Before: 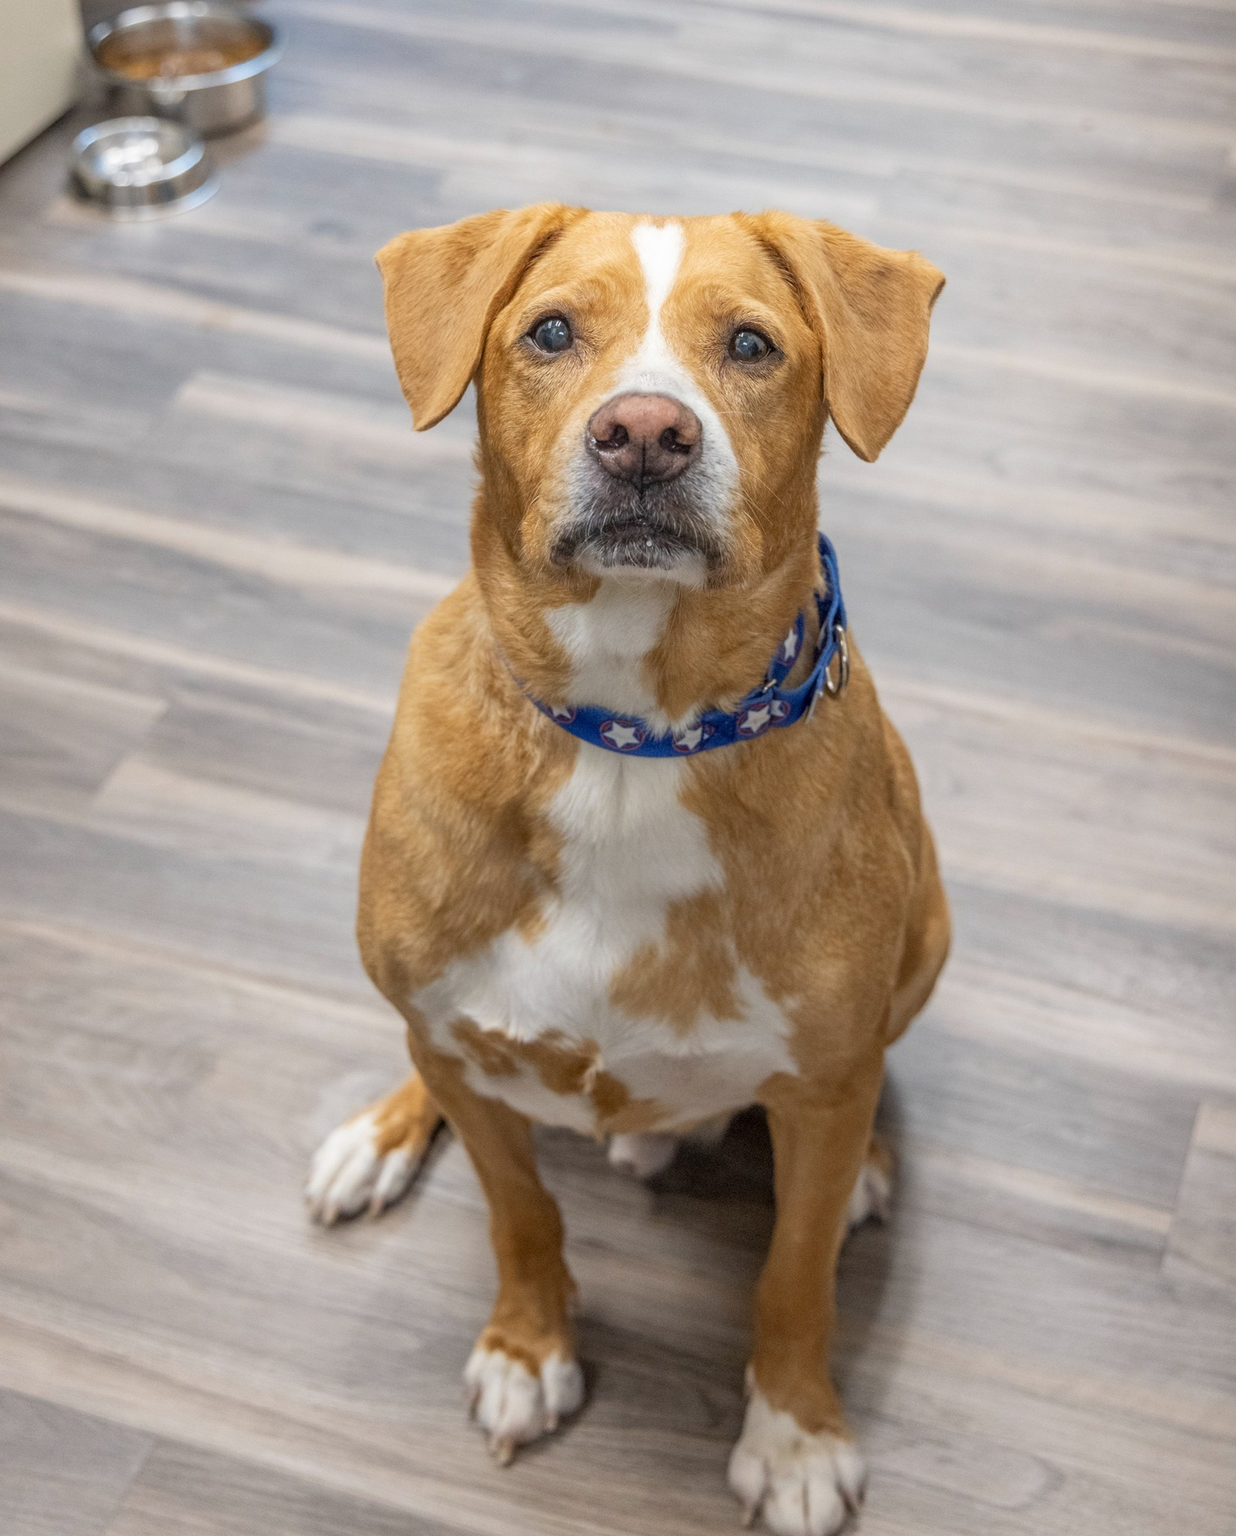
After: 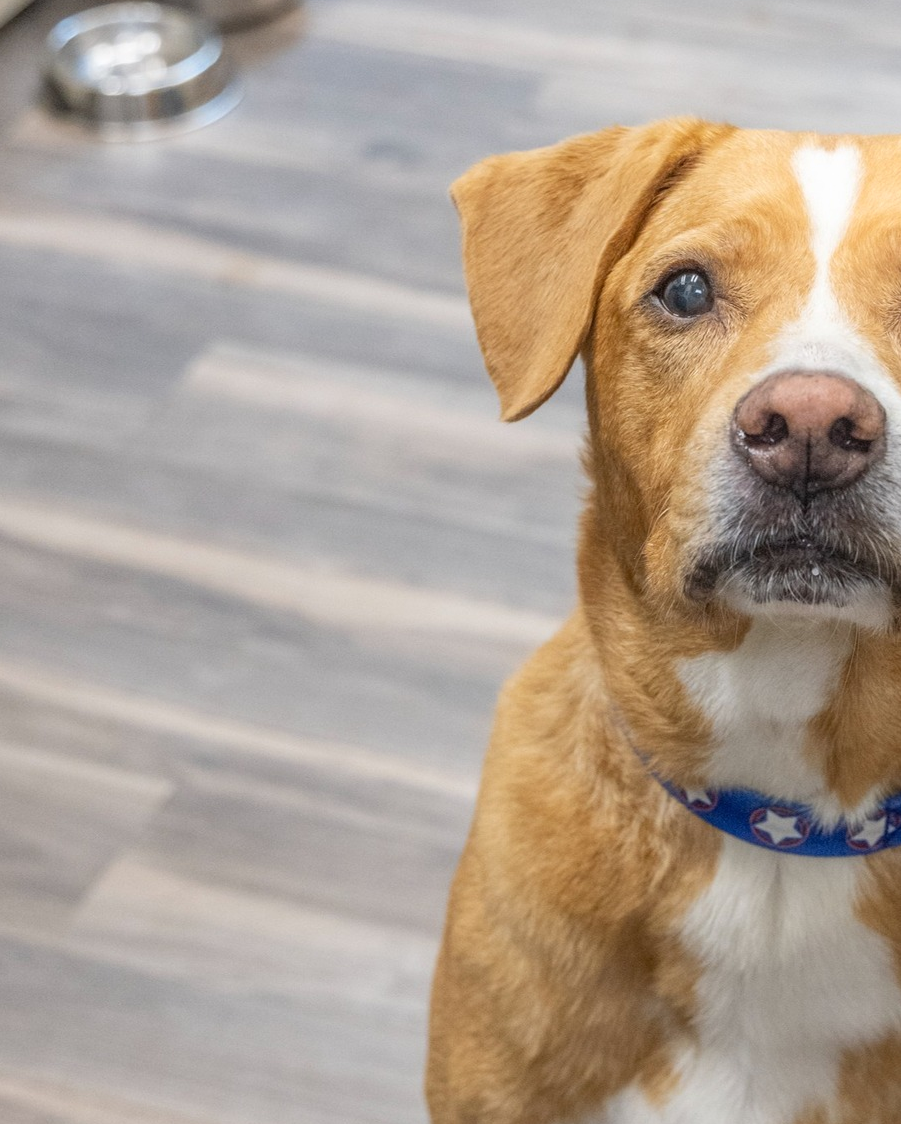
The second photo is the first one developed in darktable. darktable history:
crop and rotate: left 3.047%, top 7.509%, right 42.236%, bottom 37.598%
bloom: size 15%, threshold 97%, strength 7%
